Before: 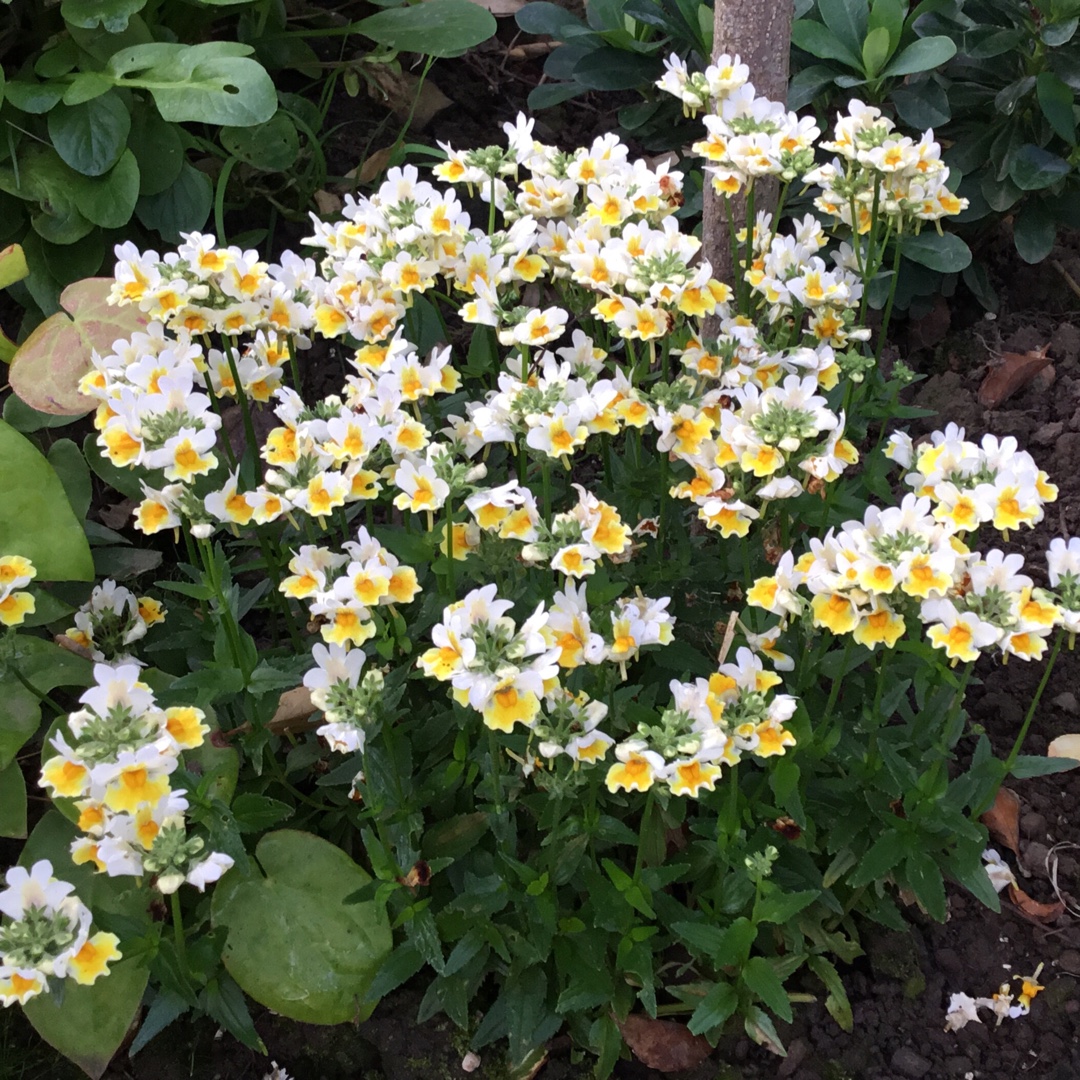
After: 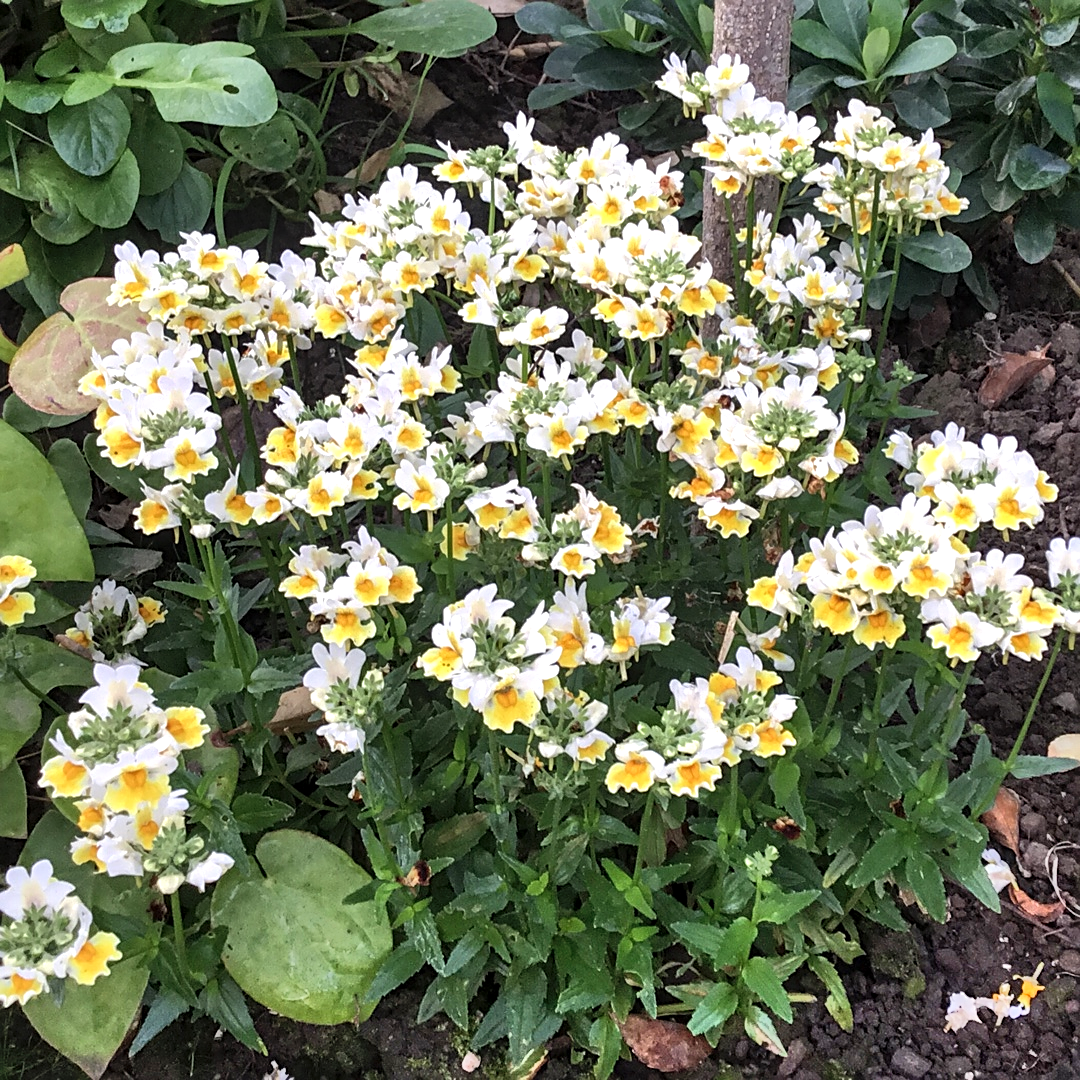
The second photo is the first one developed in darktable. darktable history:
shadows and highlights: radius 111.44, shadows 50.99, white point adjustment 9.1, highlights -3.95, soften with gaussian
local contrast: on, module defaults
sharpen: amount 0.493
